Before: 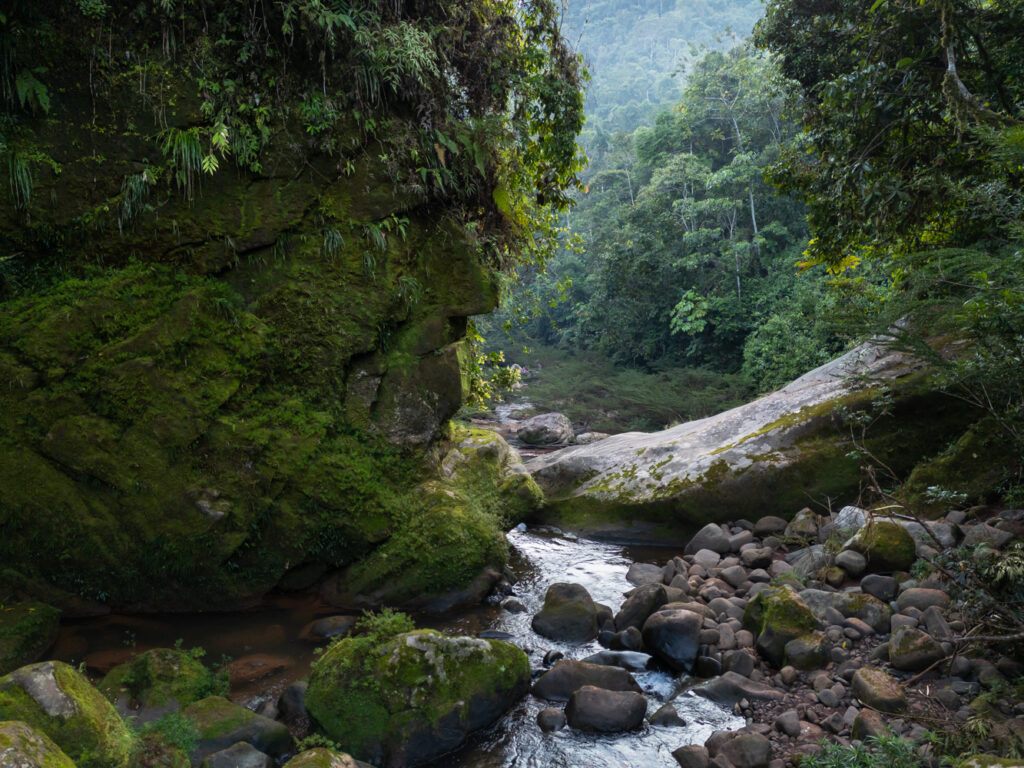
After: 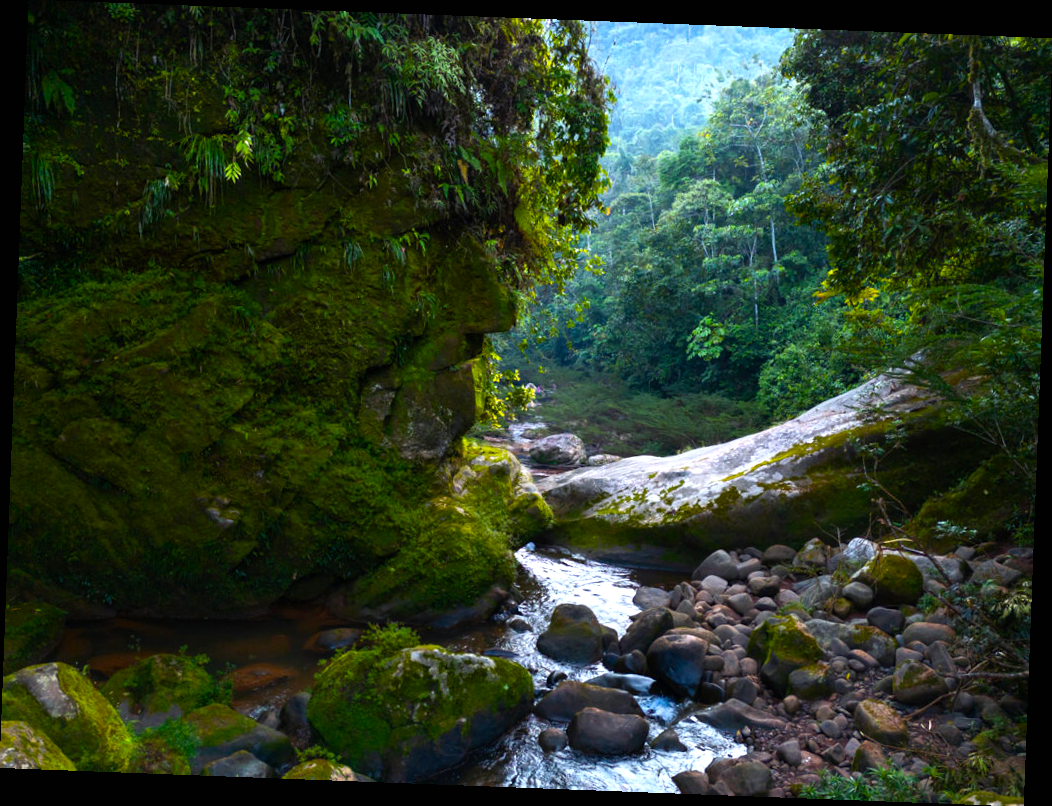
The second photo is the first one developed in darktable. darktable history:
color balance rgb: linear chroma grading › global chroma 9%, perceptual saturation grading › global saturation 36%, perceptual saturation grading › shadows 35%, perceptual brilliance grading › global brilliance 15%, perceptual brilliance grading › shadows -35%, global vibrance 15%
white balance: red 0.98, blue 1.034
exposure: black level correction 0, exposure 0.2 EV, compensate exposure bias true, compensate highlight preservation false
rotate and perspective: rotation 2.17°, automatic cropping off
